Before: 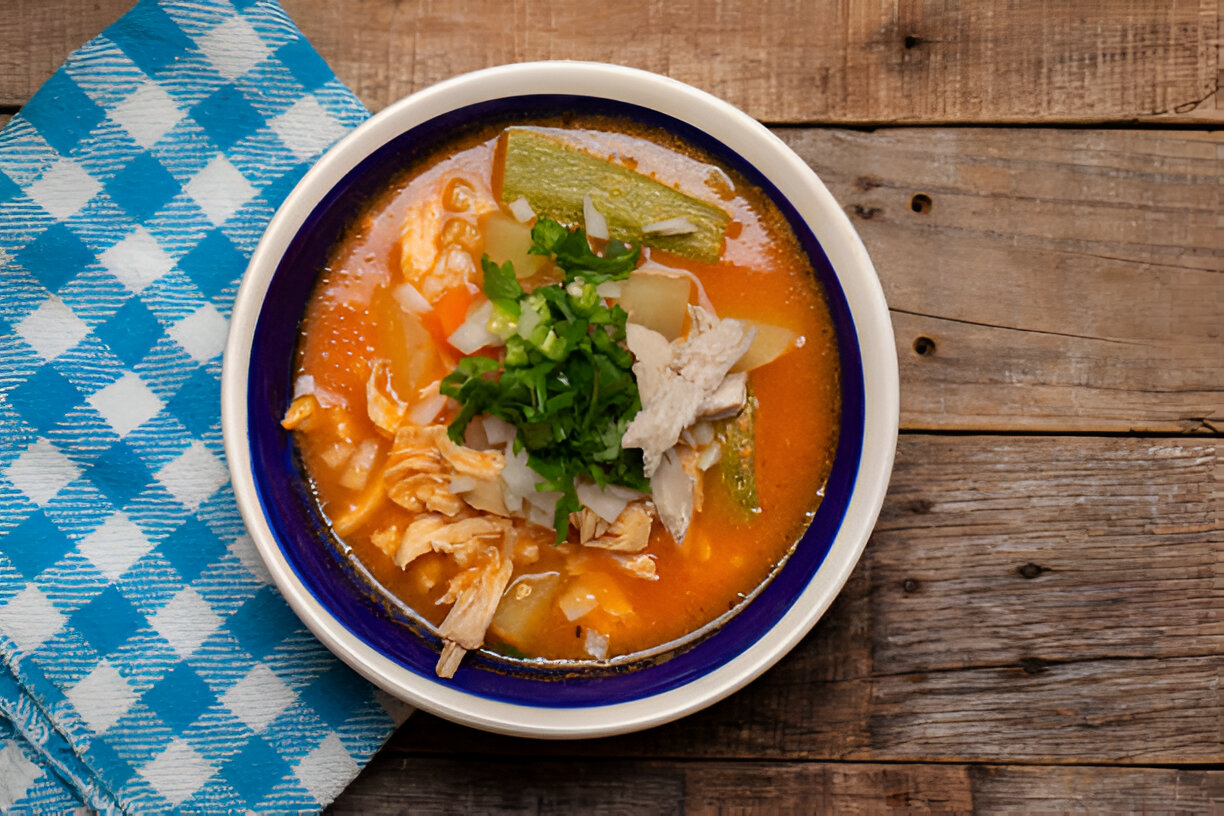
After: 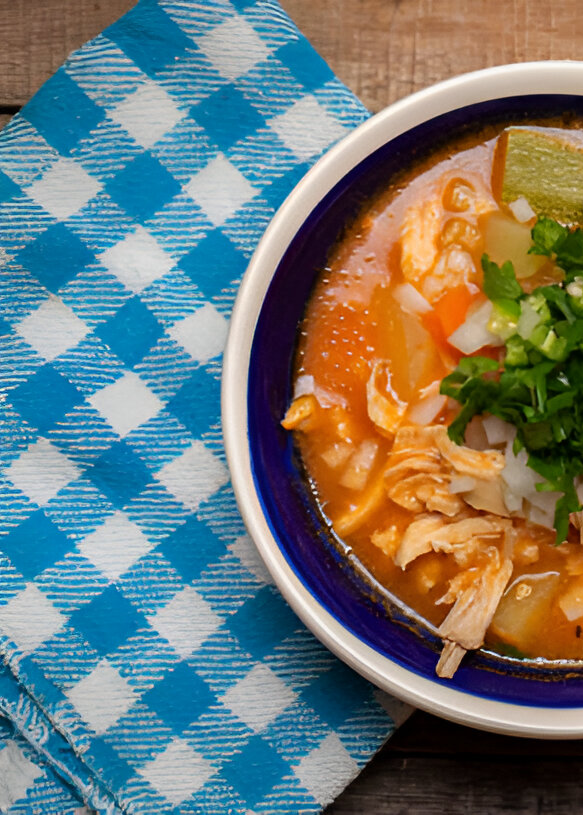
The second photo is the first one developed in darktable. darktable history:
crop and rotate: left 0.02%, top 0%, right 52.297%
